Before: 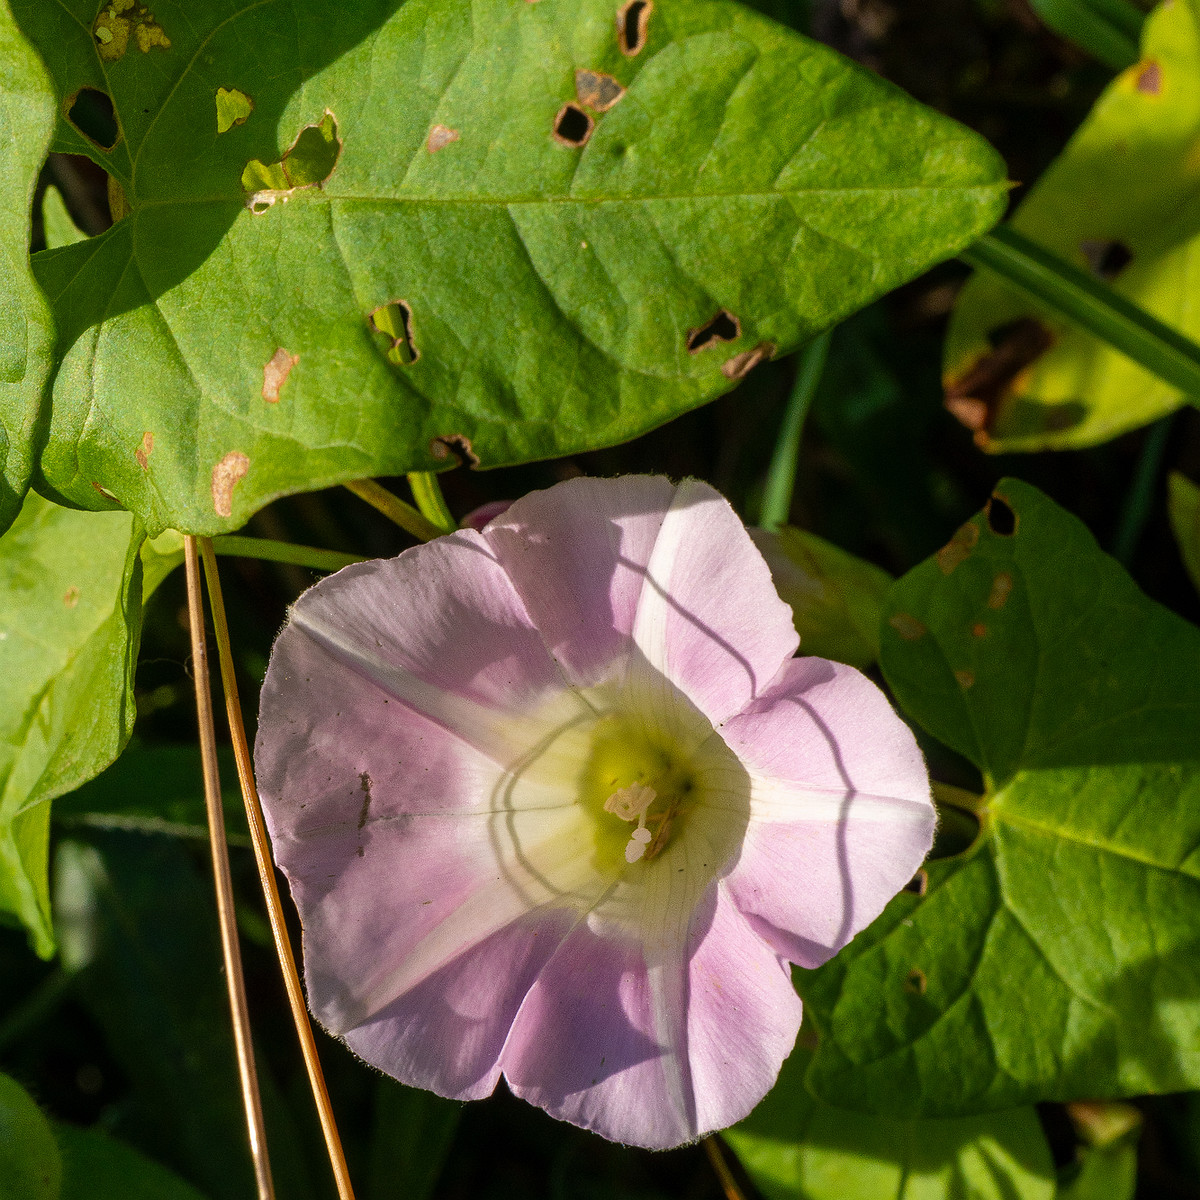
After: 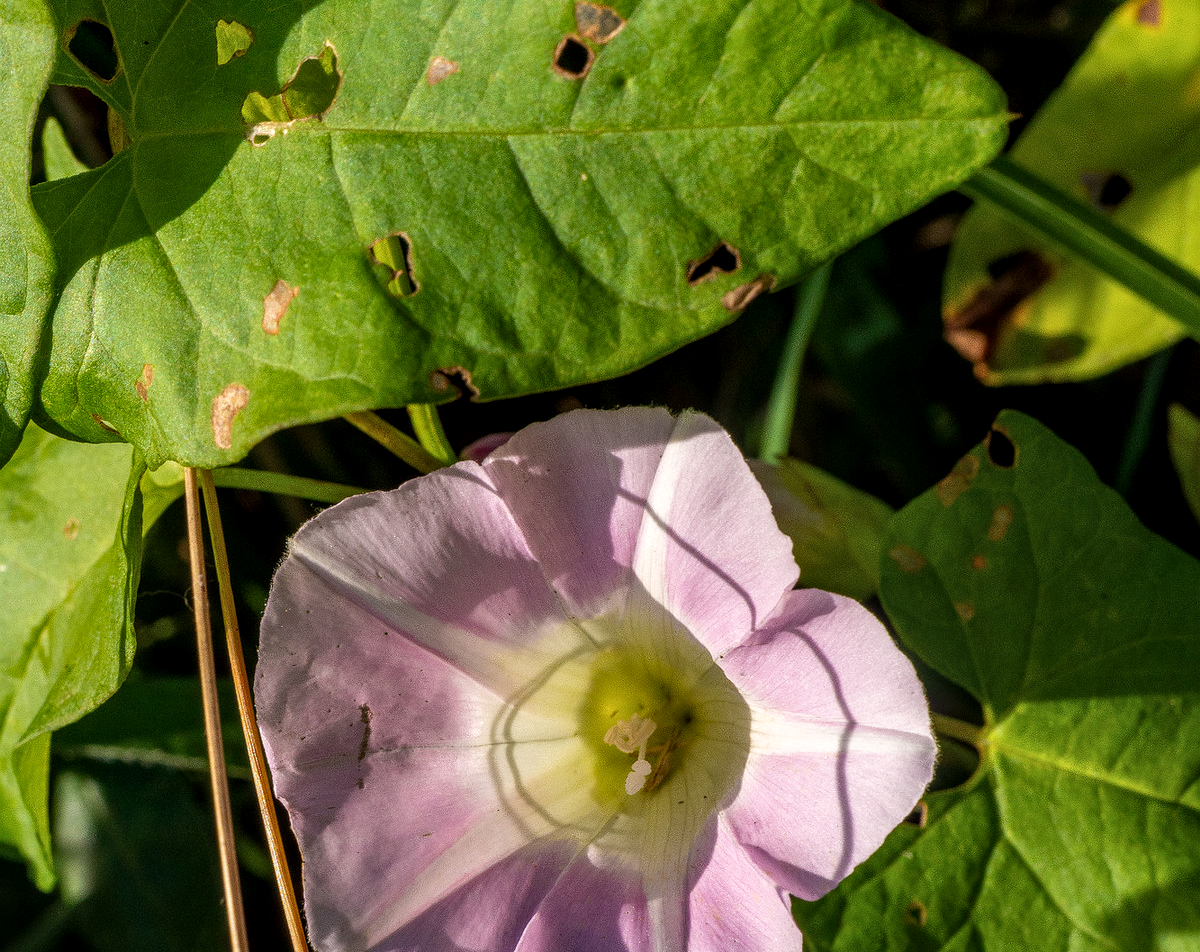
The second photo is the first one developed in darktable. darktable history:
local contrast: detail 130%
exposure: compensate highlight preservation false
crop and rotate: top 5.667%, bottom 14.937%
